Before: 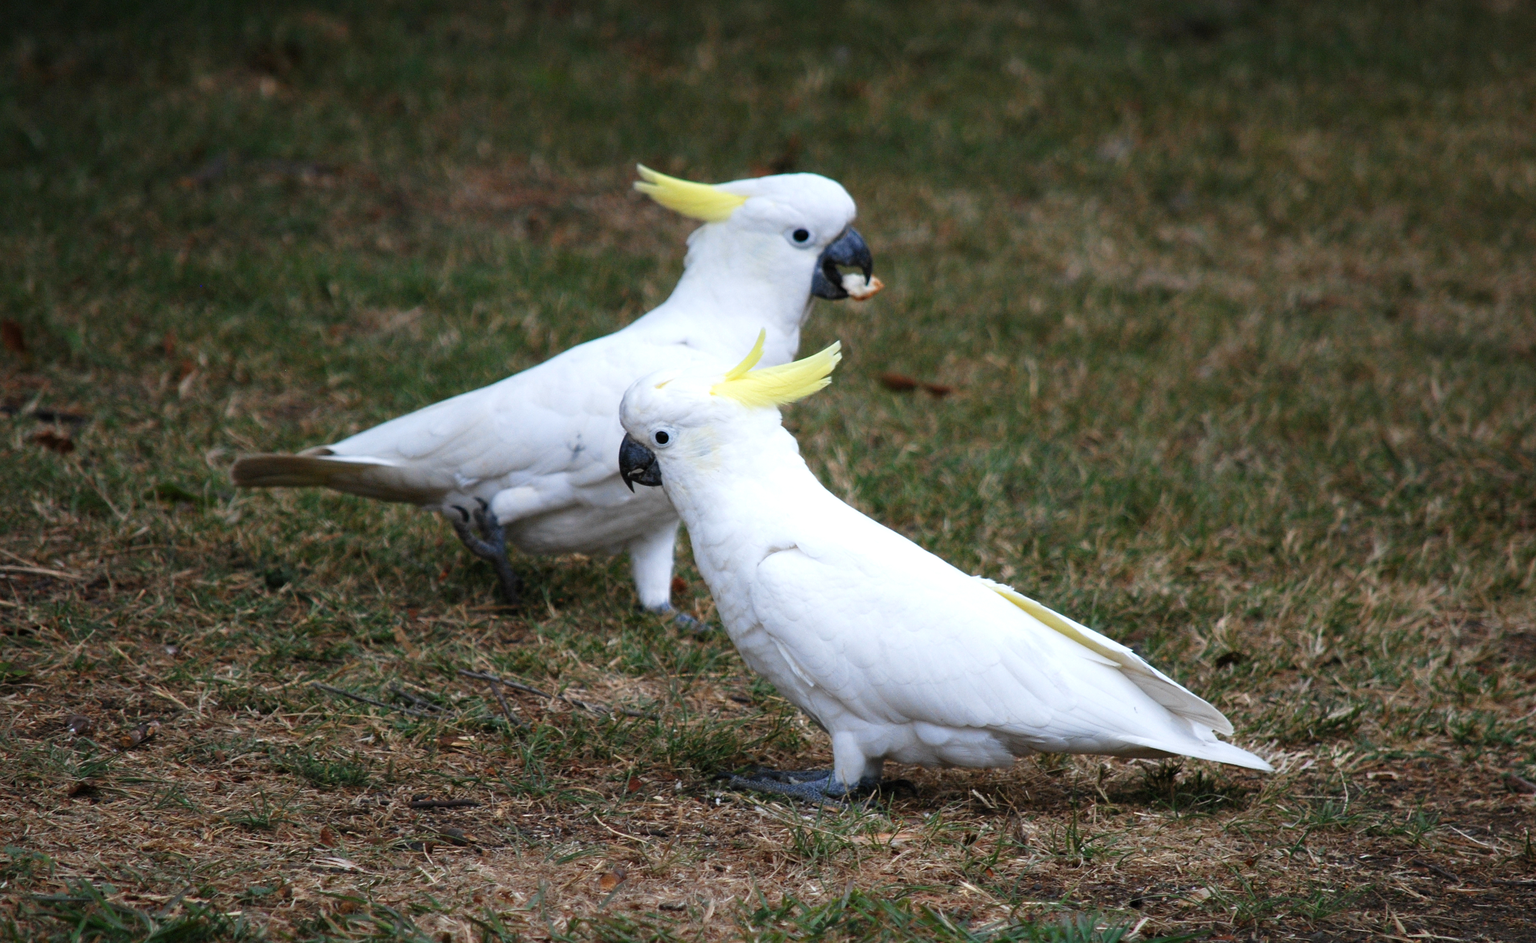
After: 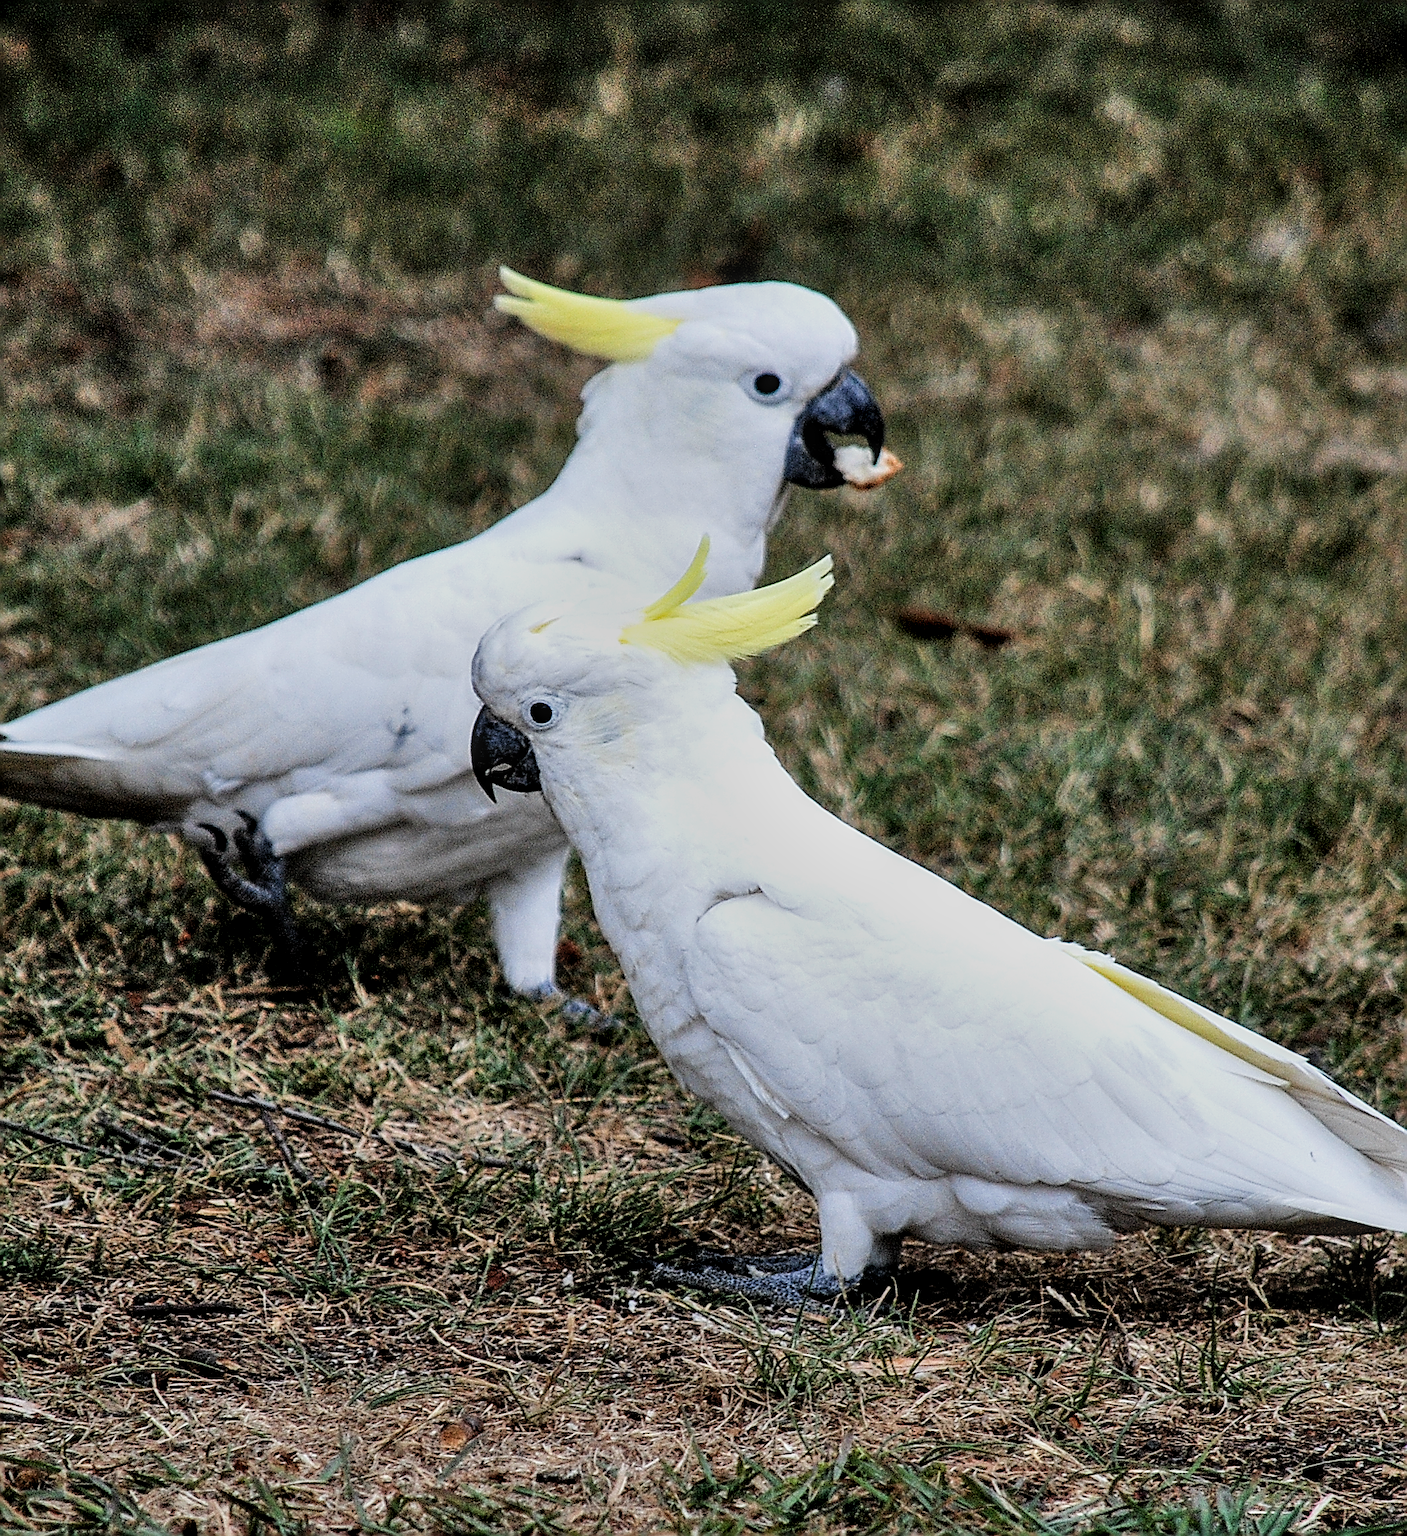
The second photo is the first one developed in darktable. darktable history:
filmic rgb: black relative exposure -5 EV, hardness 2.88, contrast 1.2
shadows and highlights: shadows 60, highlights -60.23, soften with gaussian
crop: left 21.496%, right 22.254%
sharpen: amount 2
local contrast: detail 130%
